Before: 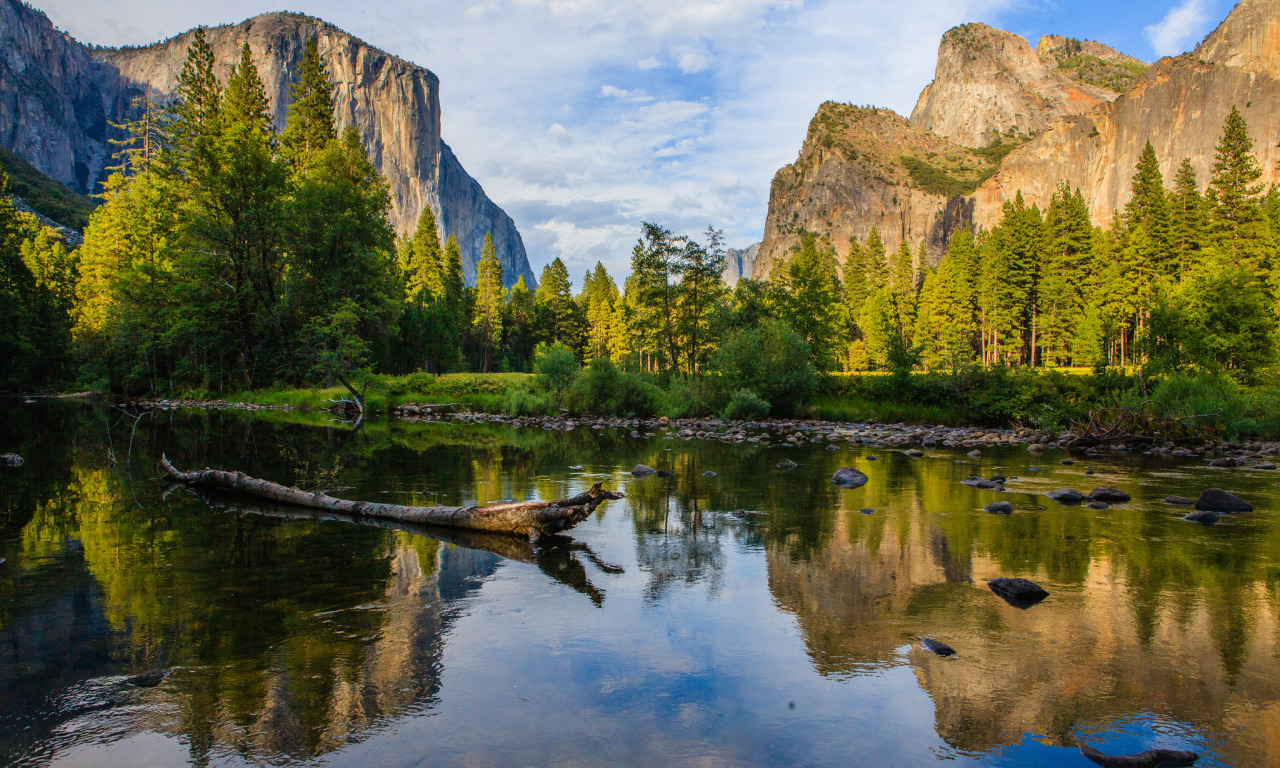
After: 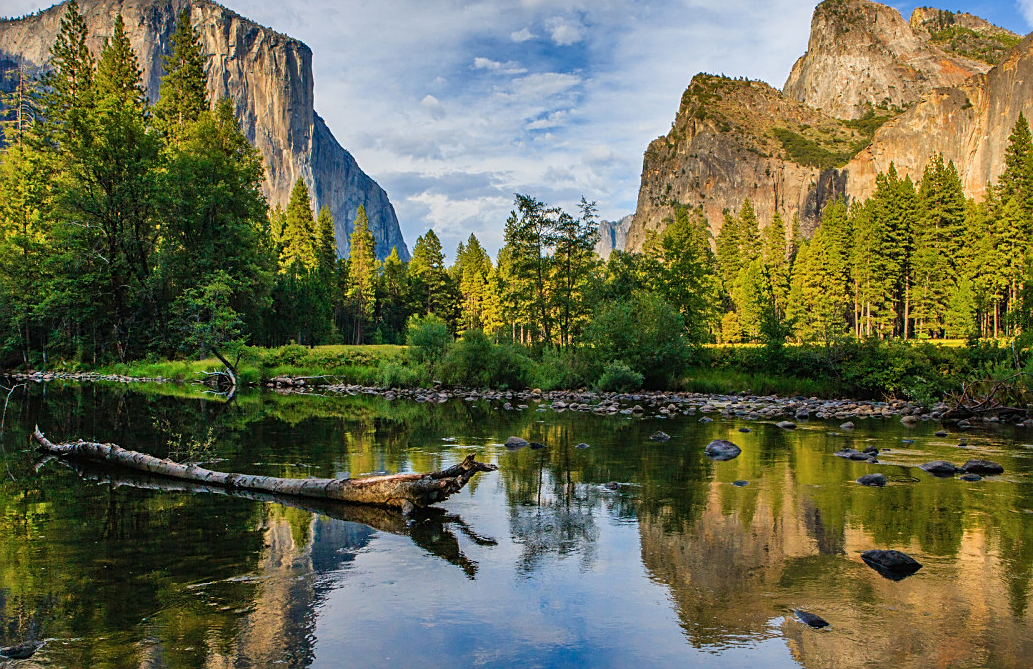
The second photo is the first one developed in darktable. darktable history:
crop: left 9.971%, top 3.662%, right 9.274%, bottom 9.181%
color balance rgb: shadows lift › chroma 2.037%, shadows lift › hue 221.52°, perceptual saturation grading › global saturation 0.356%
sharpen: on, module defaults
shadows and highlights: radius 100.97, shadows 50.63, highlights -64.71, soften with gaussian
